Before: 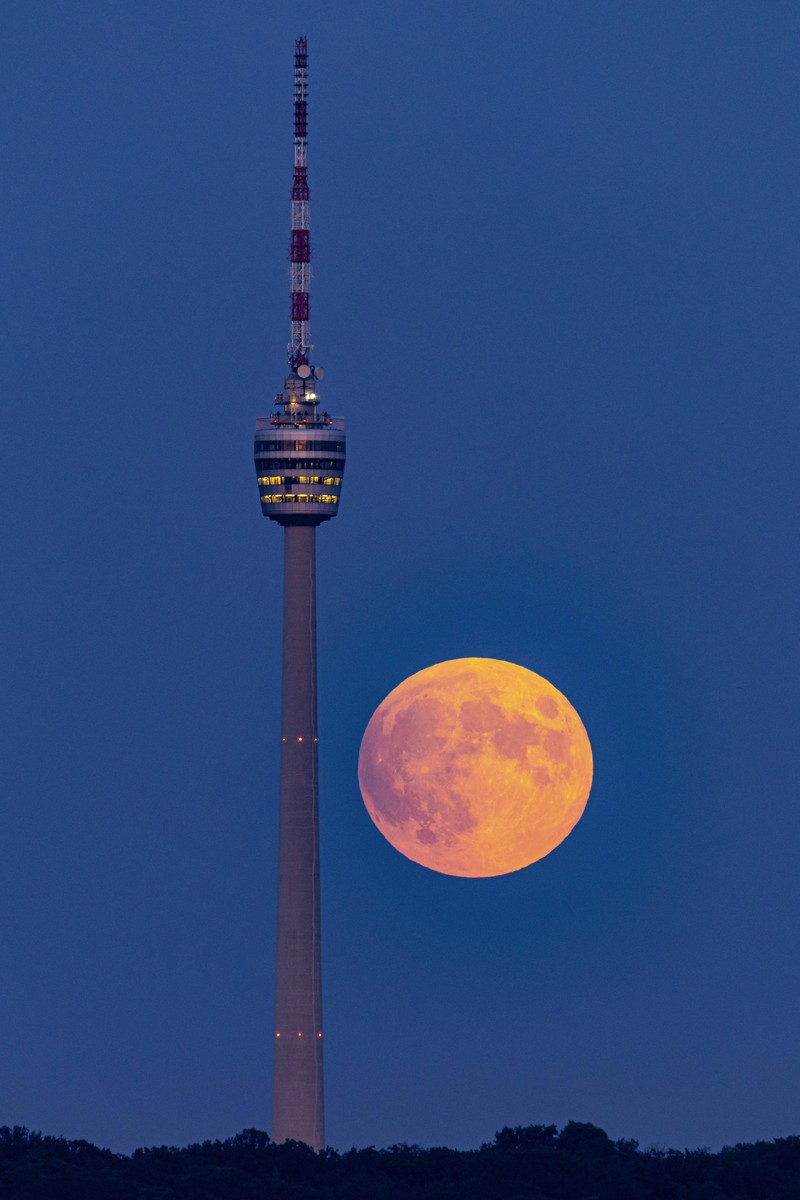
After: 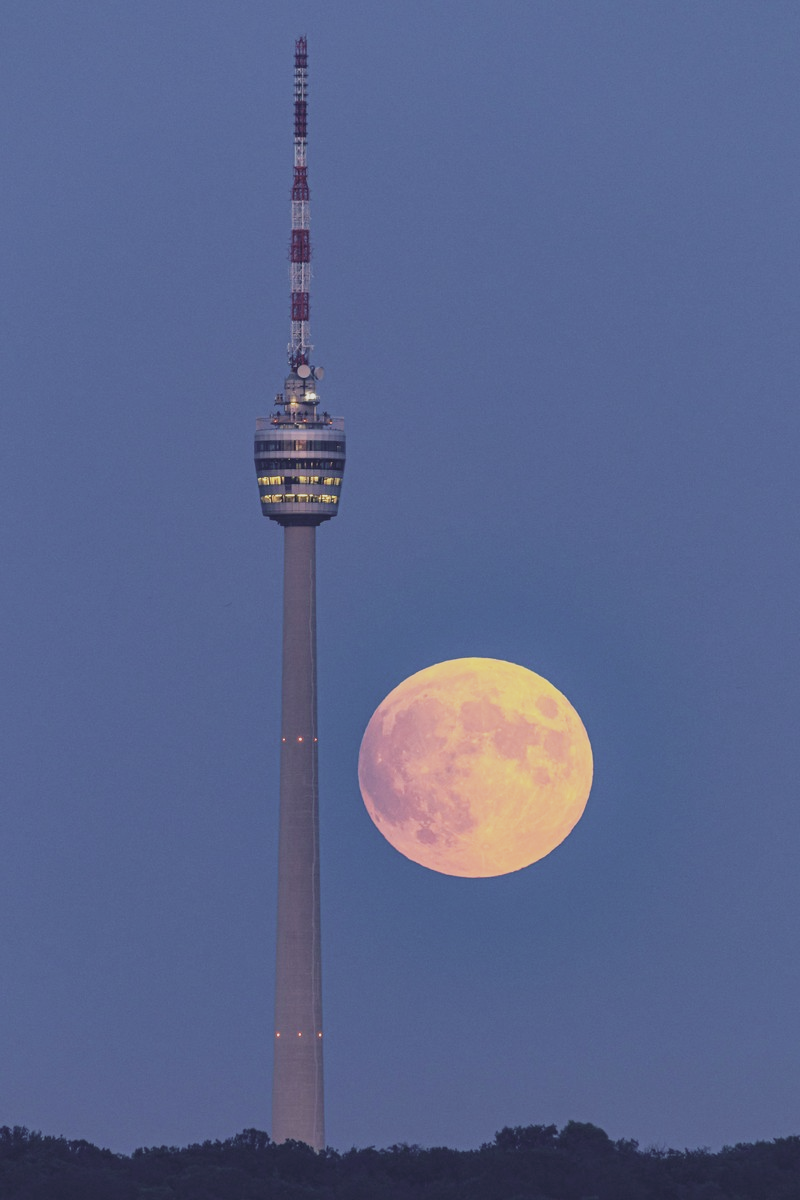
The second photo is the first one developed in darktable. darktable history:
exposure: exposure 0.367 EV, compensate highlight preservation false
contrast brightness saturation: contrast -0.26, saturation -0.43
base curve: curves: ch0 [(0, 0) (0.579, 0.807) (1, 1)], preserve colors none
